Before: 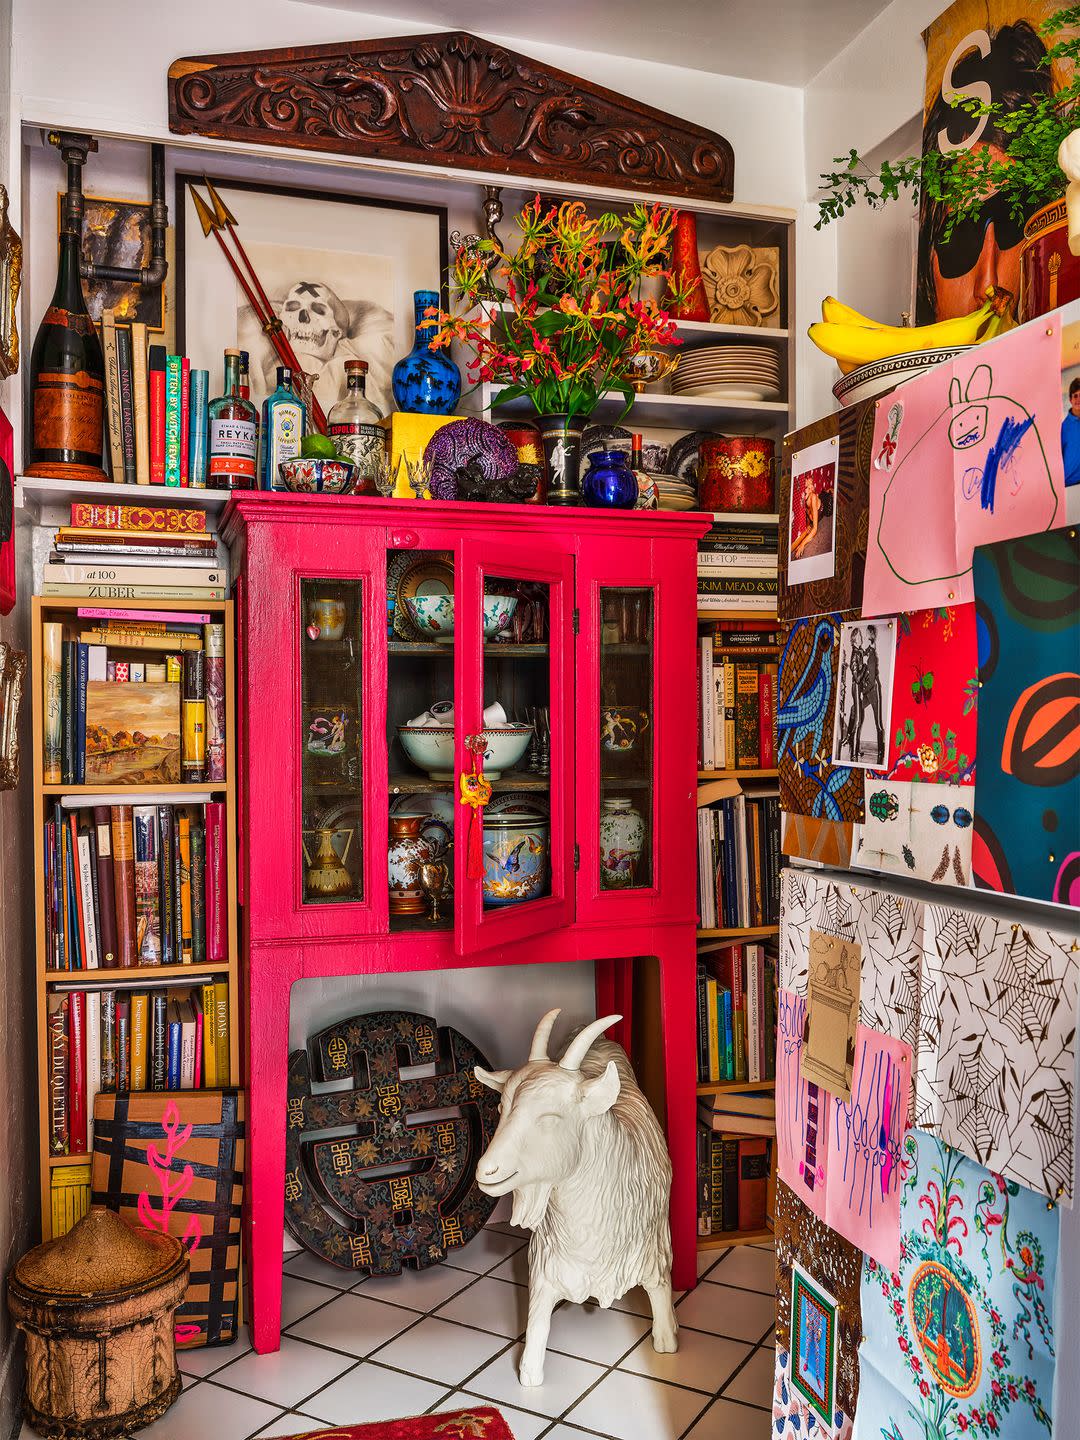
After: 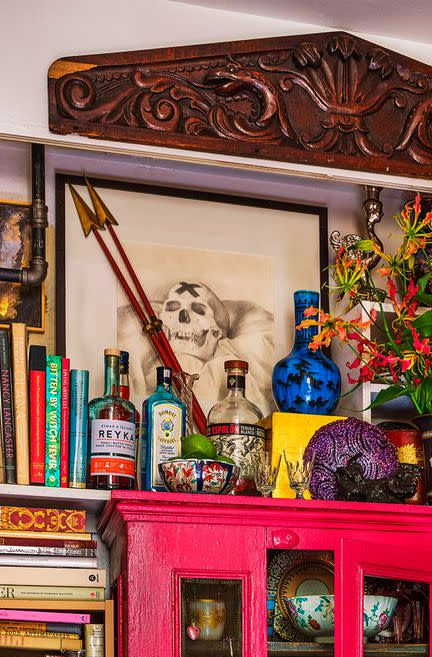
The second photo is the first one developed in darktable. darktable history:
crop and rotate: left 11.163%, top 0.048%, right 48.805%, bottom 54.277%
velvia: on, module defaults
